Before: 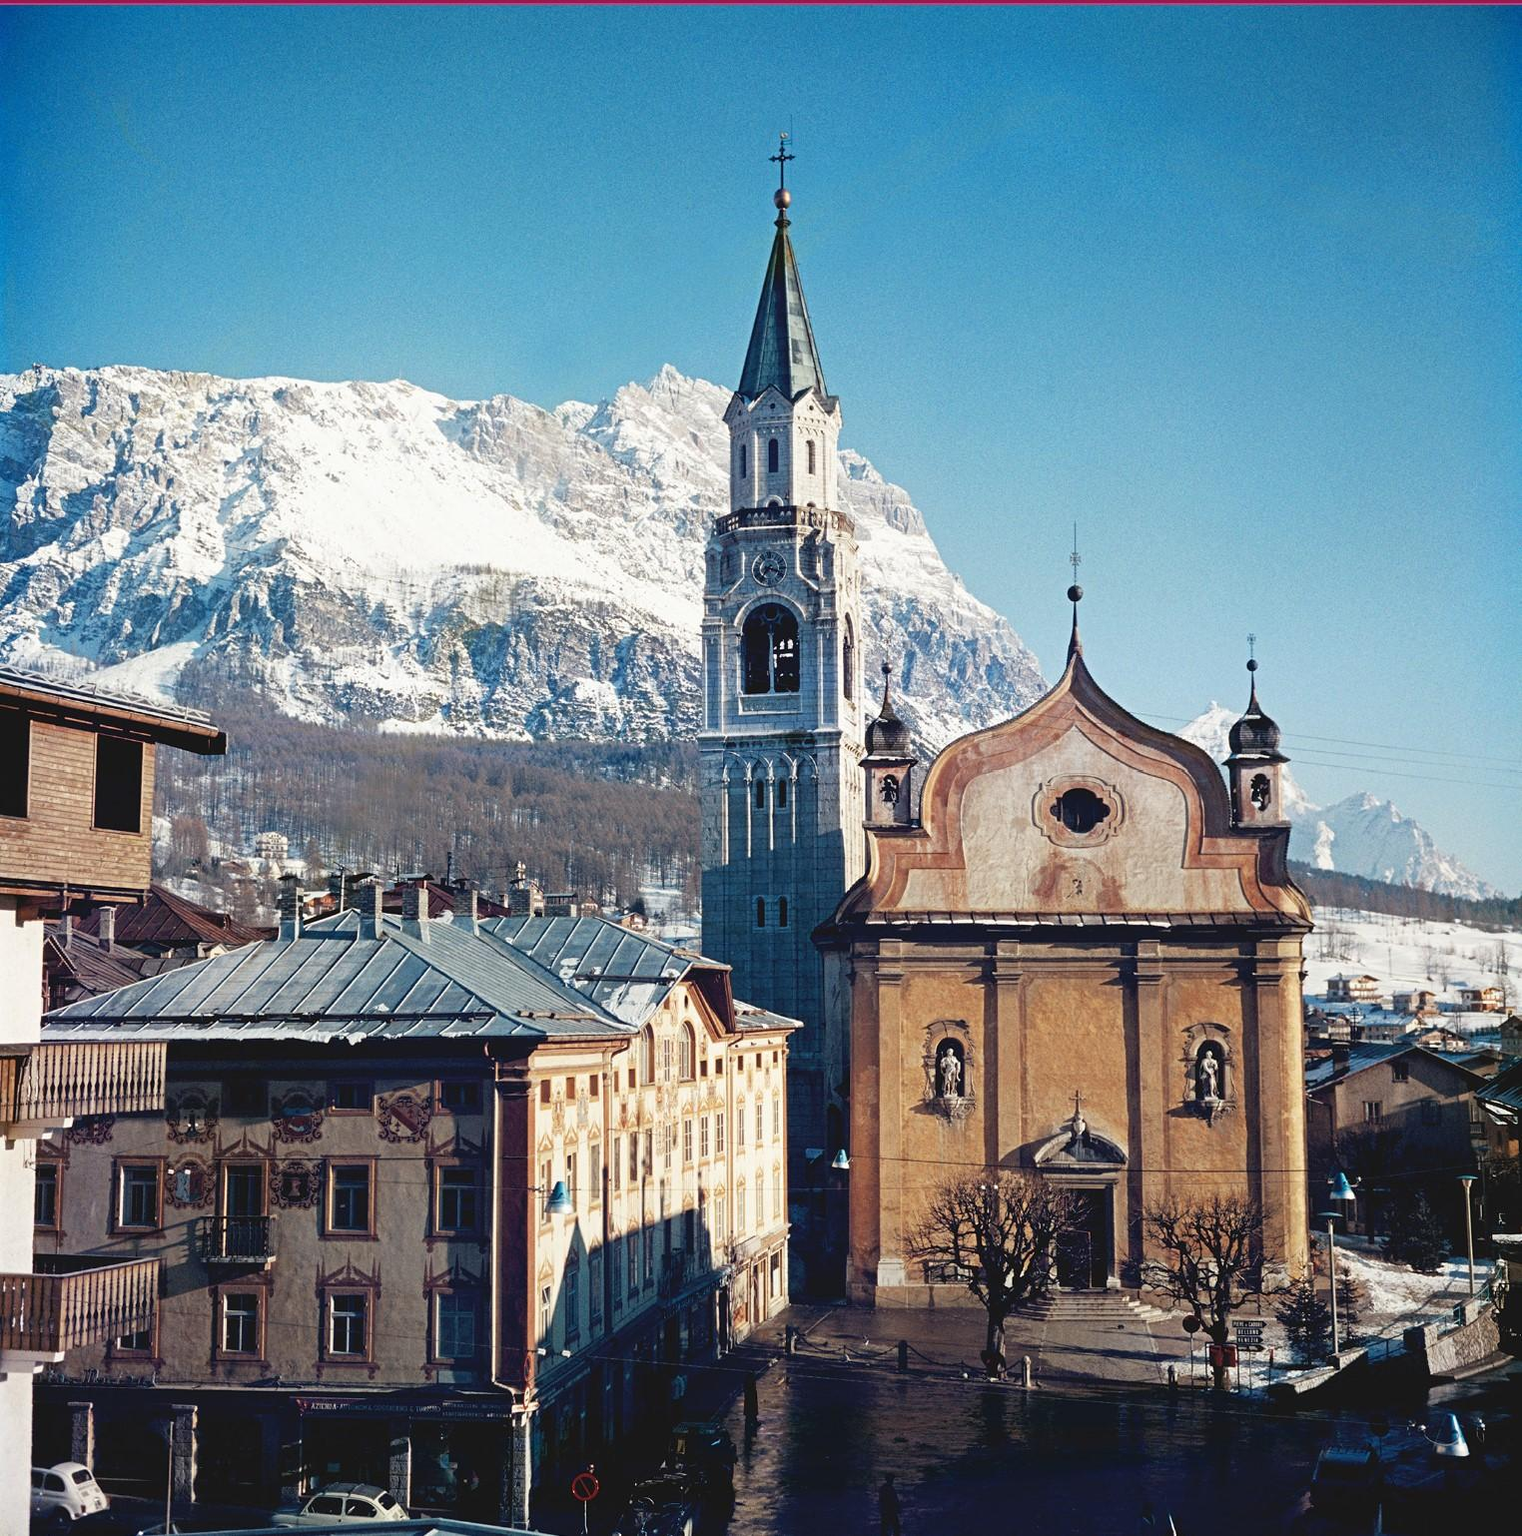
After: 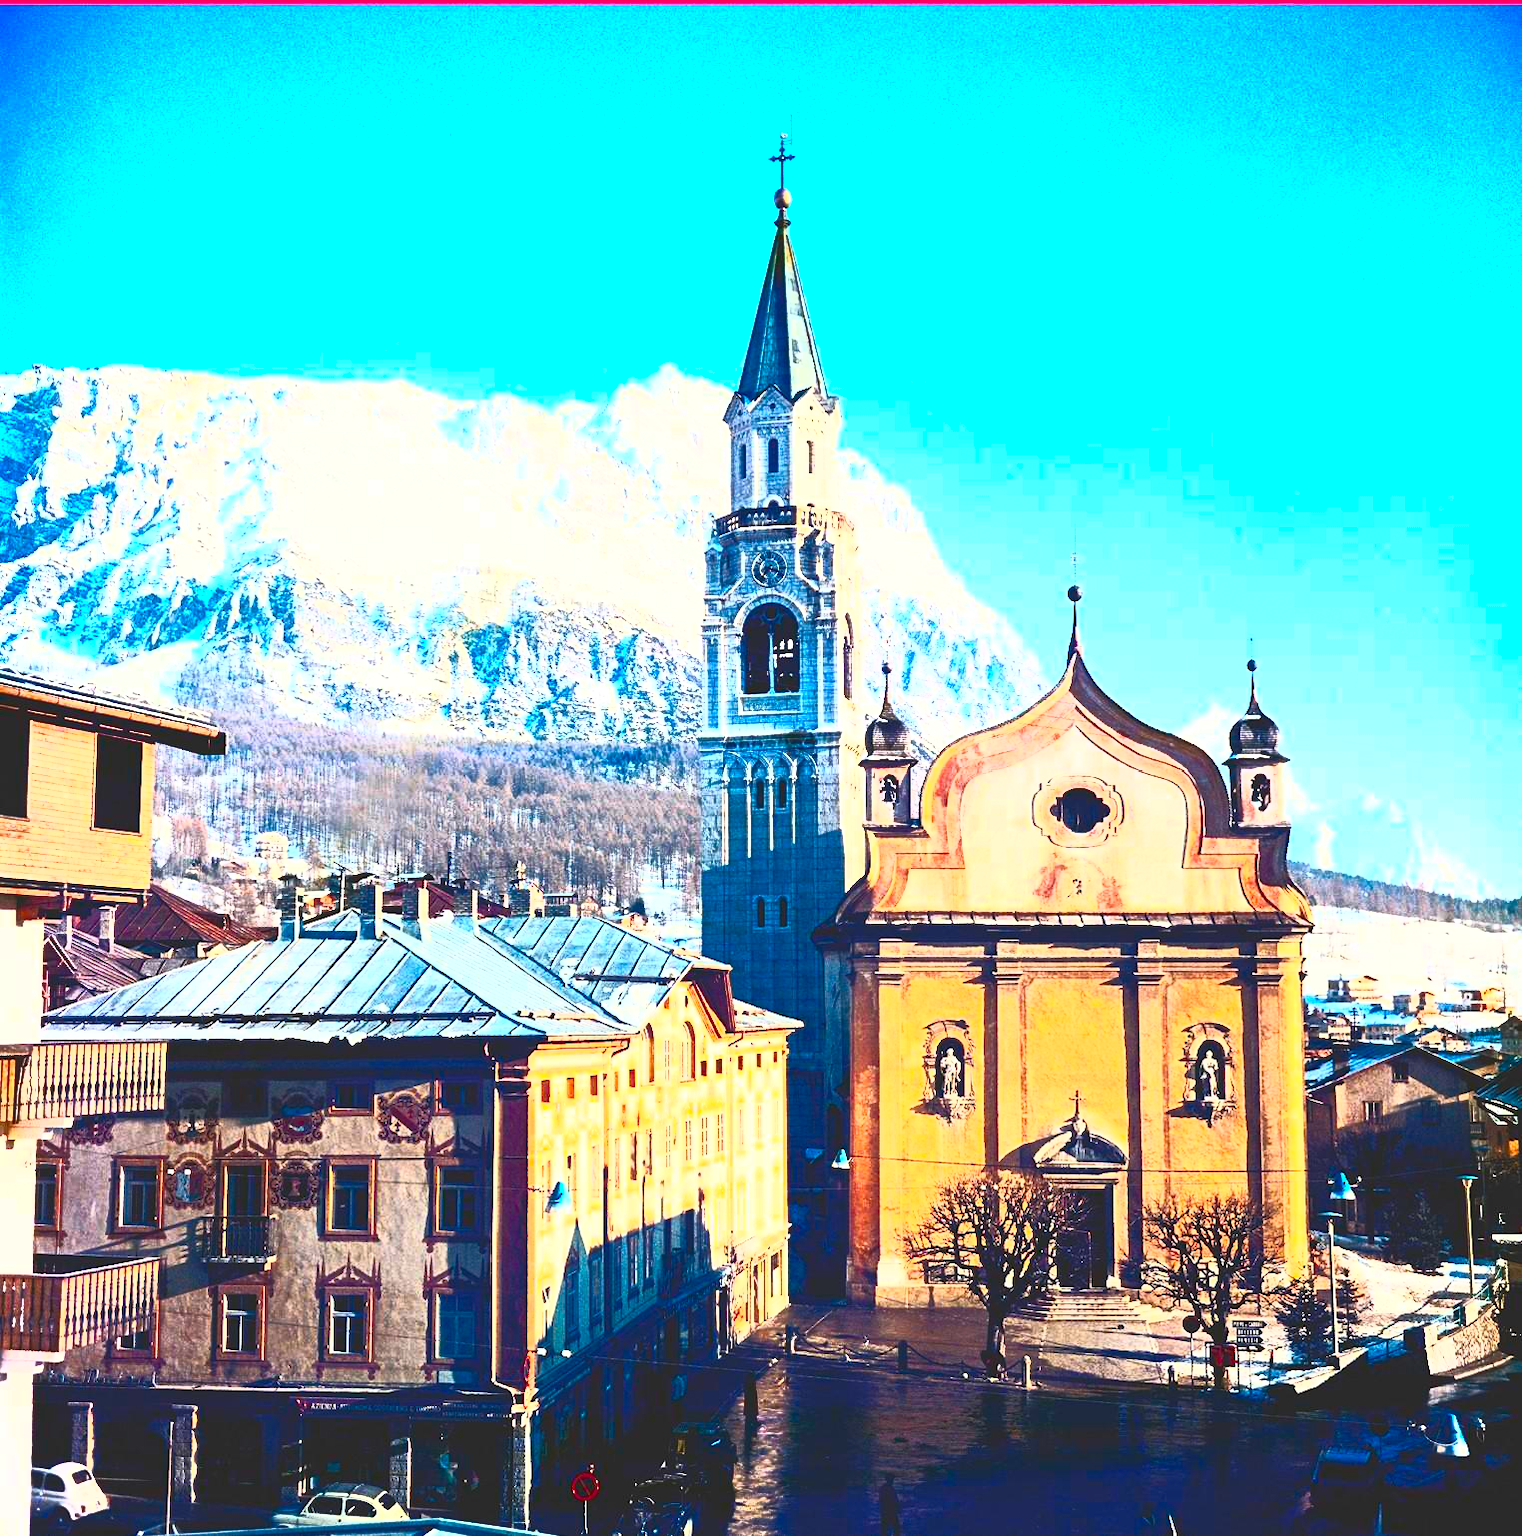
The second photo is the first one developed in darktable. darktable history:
color balance rgb: perceptual saturation grading › global saturation 17.912%, perceptual brilliance grading › highlights 11.206%
contrast brightness saturation: contrast 0.999, brightness 0.984, saturation 0.987
